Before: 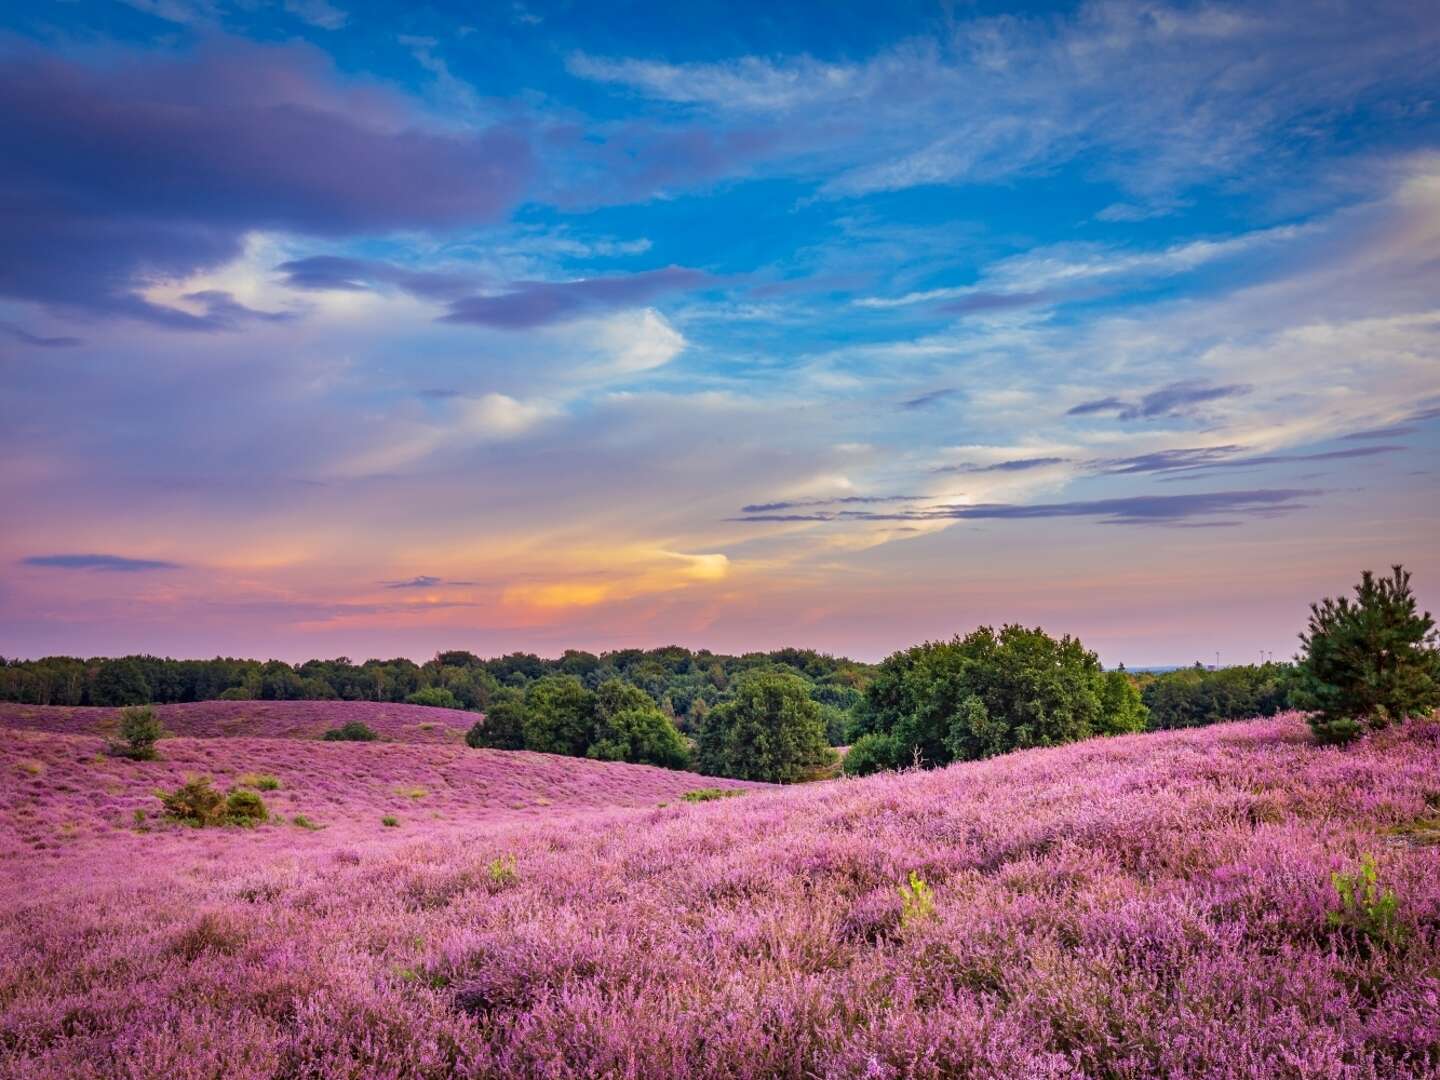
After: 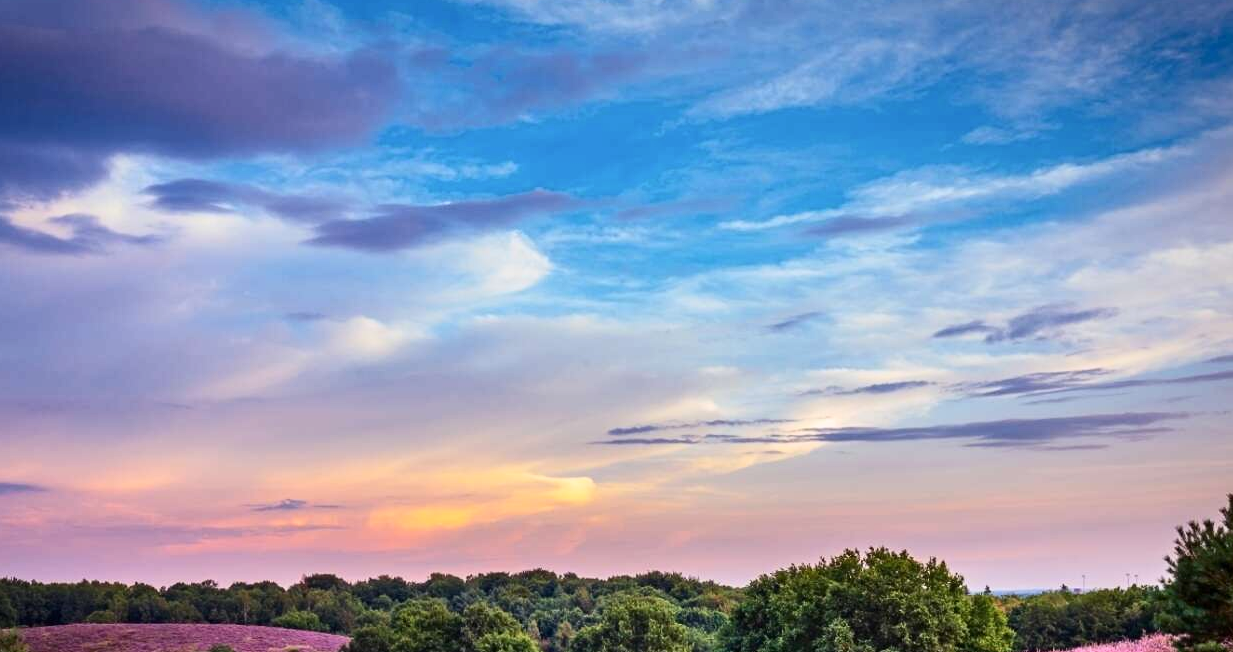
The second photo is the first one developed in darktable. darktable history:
contrast brightness saturation: contrast 0.24, brightness 0.09
crop and rotate: left 9.345%, top 7.22%, right 4.982%, bottom 32.331%
